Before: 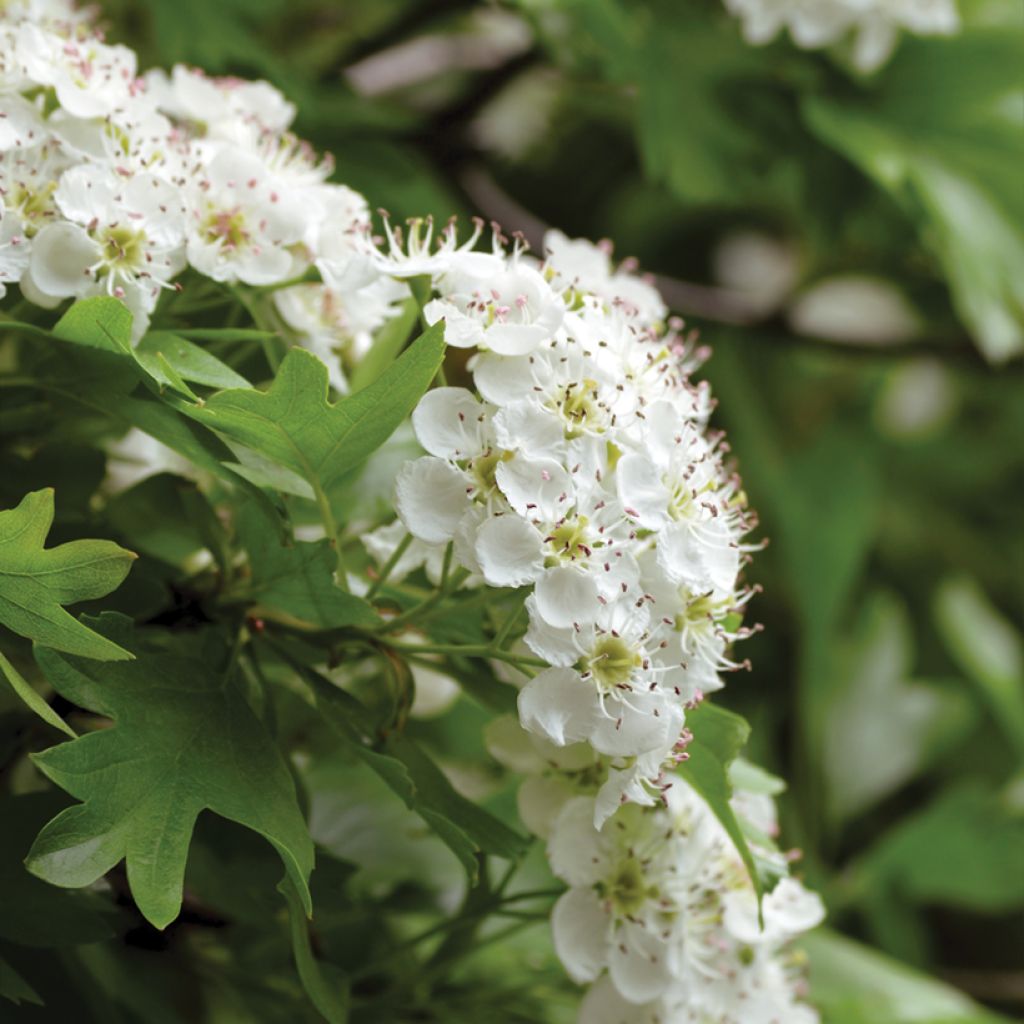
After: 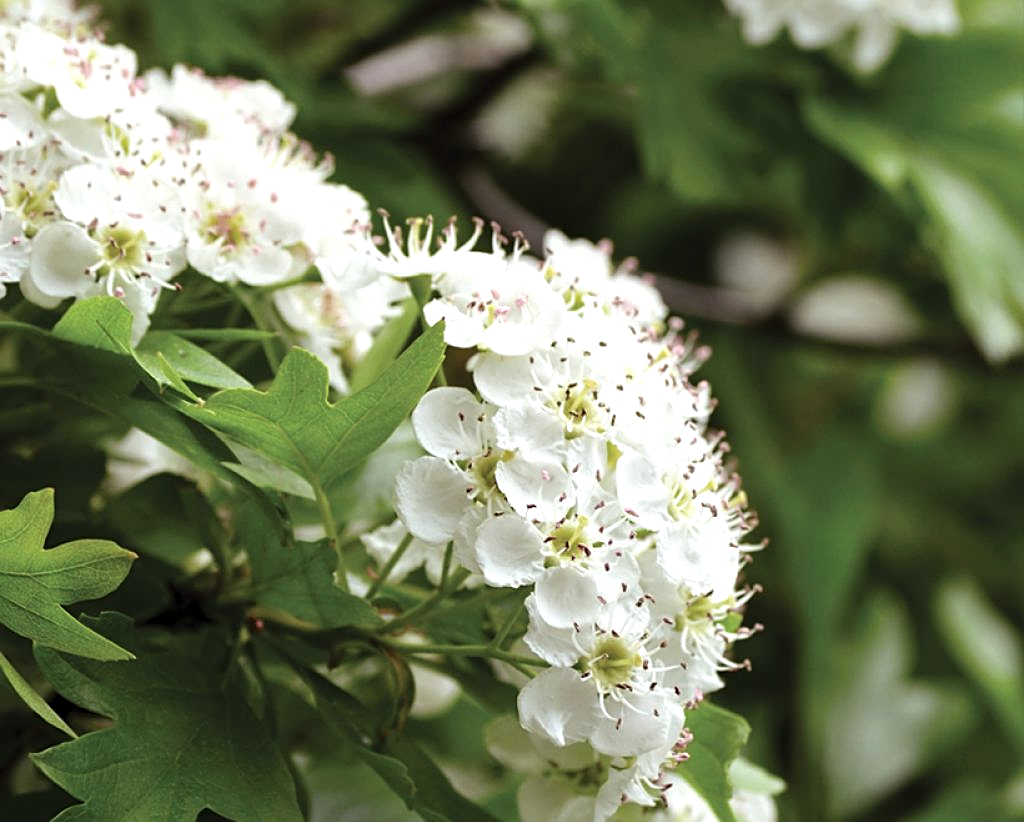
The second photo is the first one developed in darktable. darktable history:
contrast brightness saturation: saturation -0.05
tone equalizer: -8 EV -0.417 EV, -7 EV -0.389 EV, -6 EV -0.333 EV, -5 EV -0.222 EV, -3 EV 0.222 EV, -2 EV 0.333 EV, -1 EV 0.389 EV, +0 EV 0.417 EV, edges refinement/feathering 500, mask exposure compensation -1.57 EV, preserve details no
crop: bottom 19.644%
sharpen: on, module defaults
